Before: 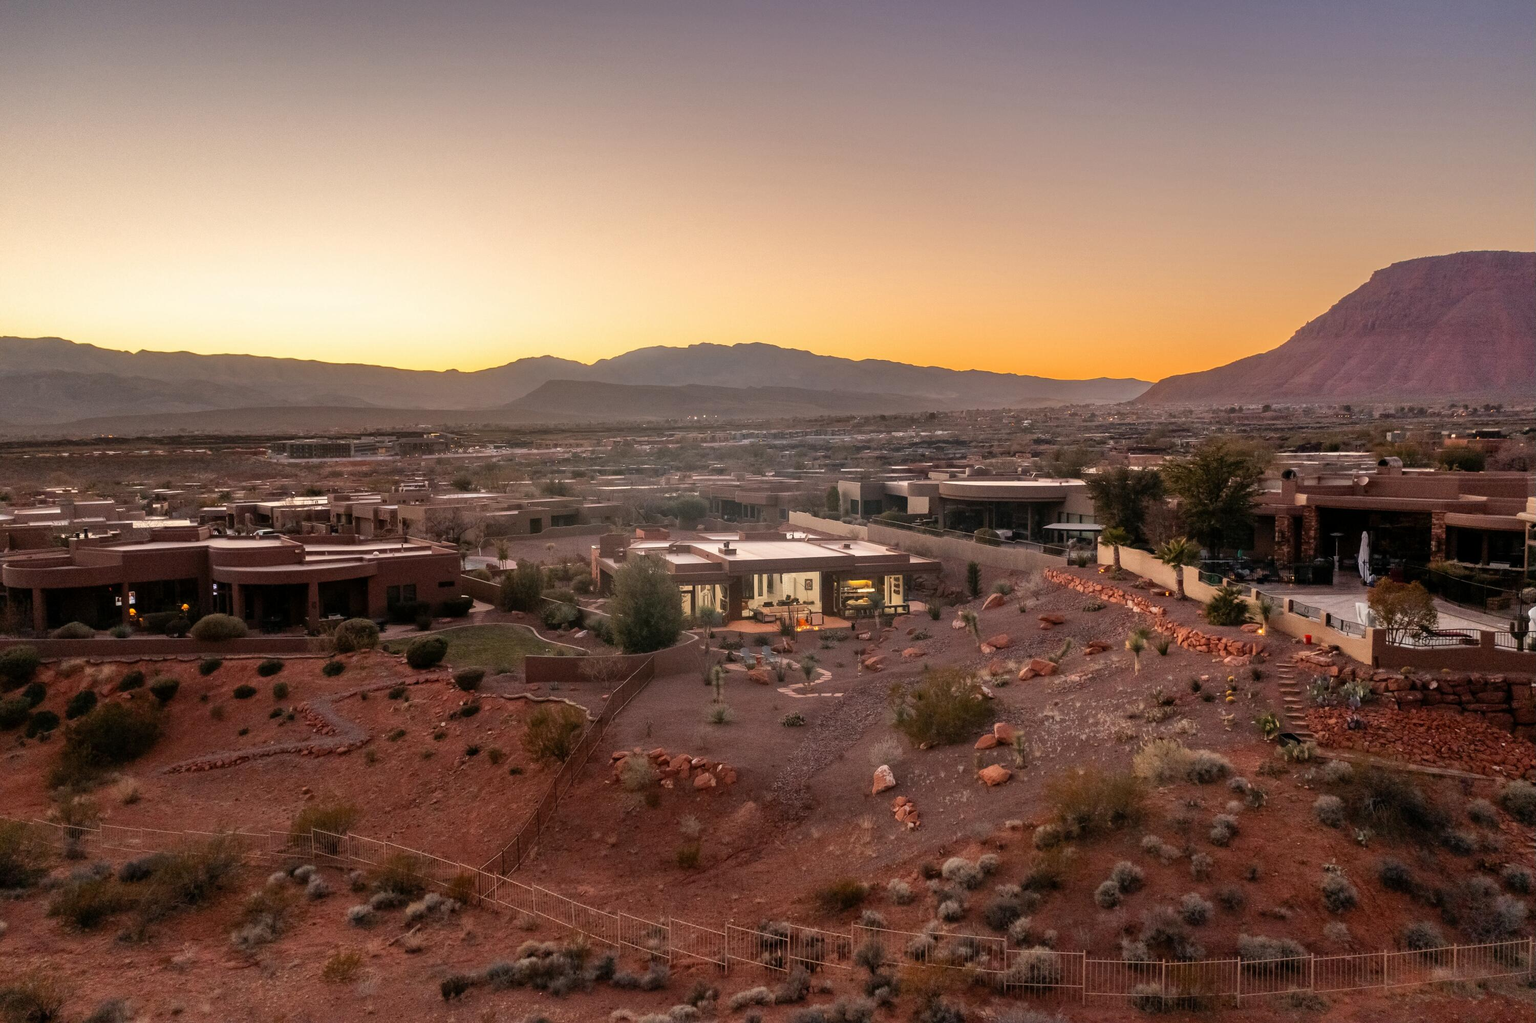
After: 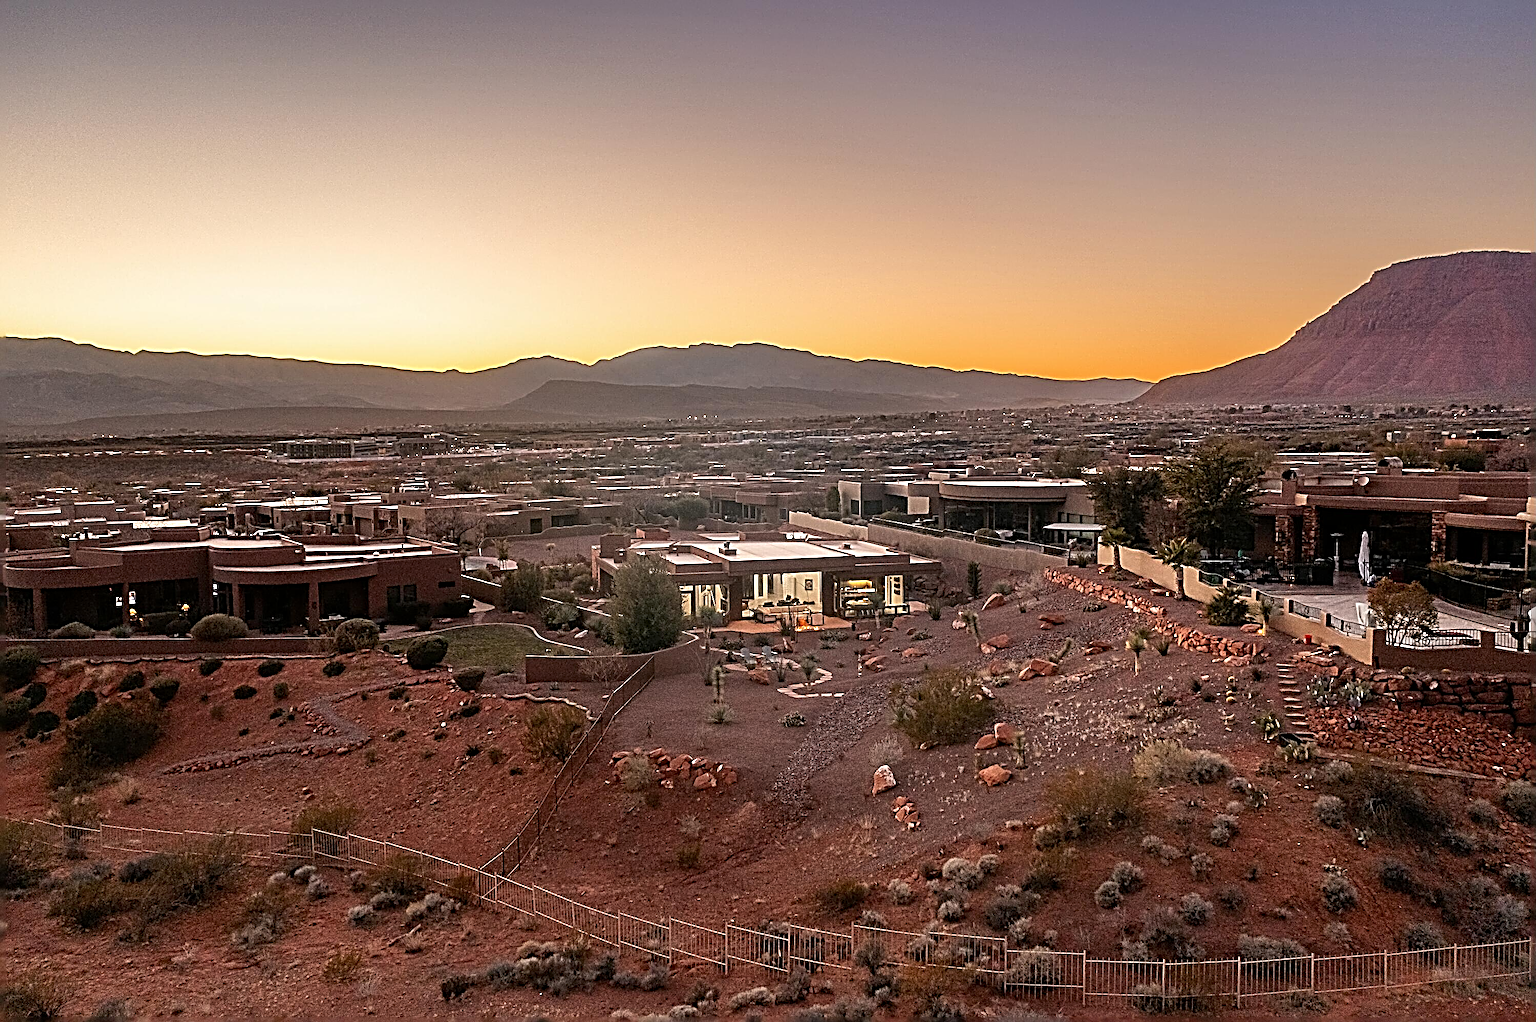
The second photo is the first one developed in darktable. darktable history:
sharpen: radius 4.024, amount 2
